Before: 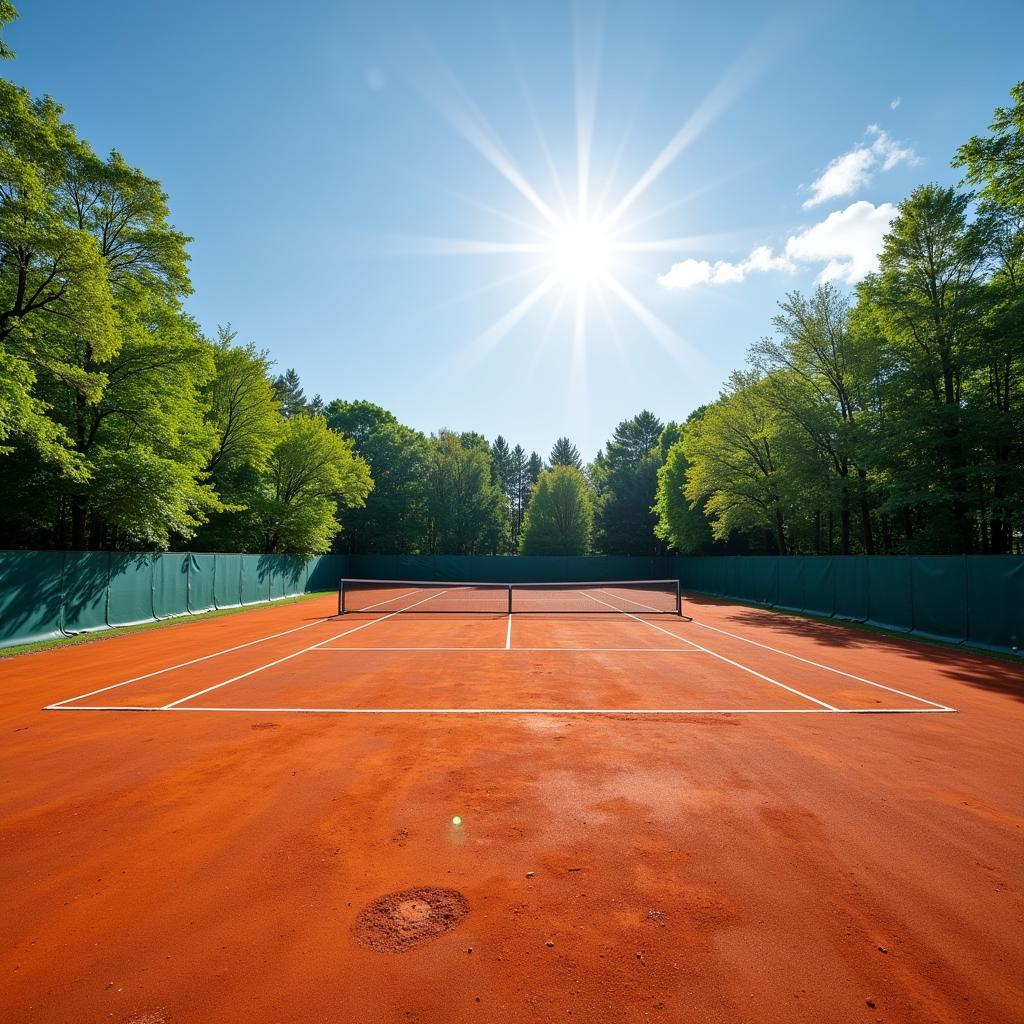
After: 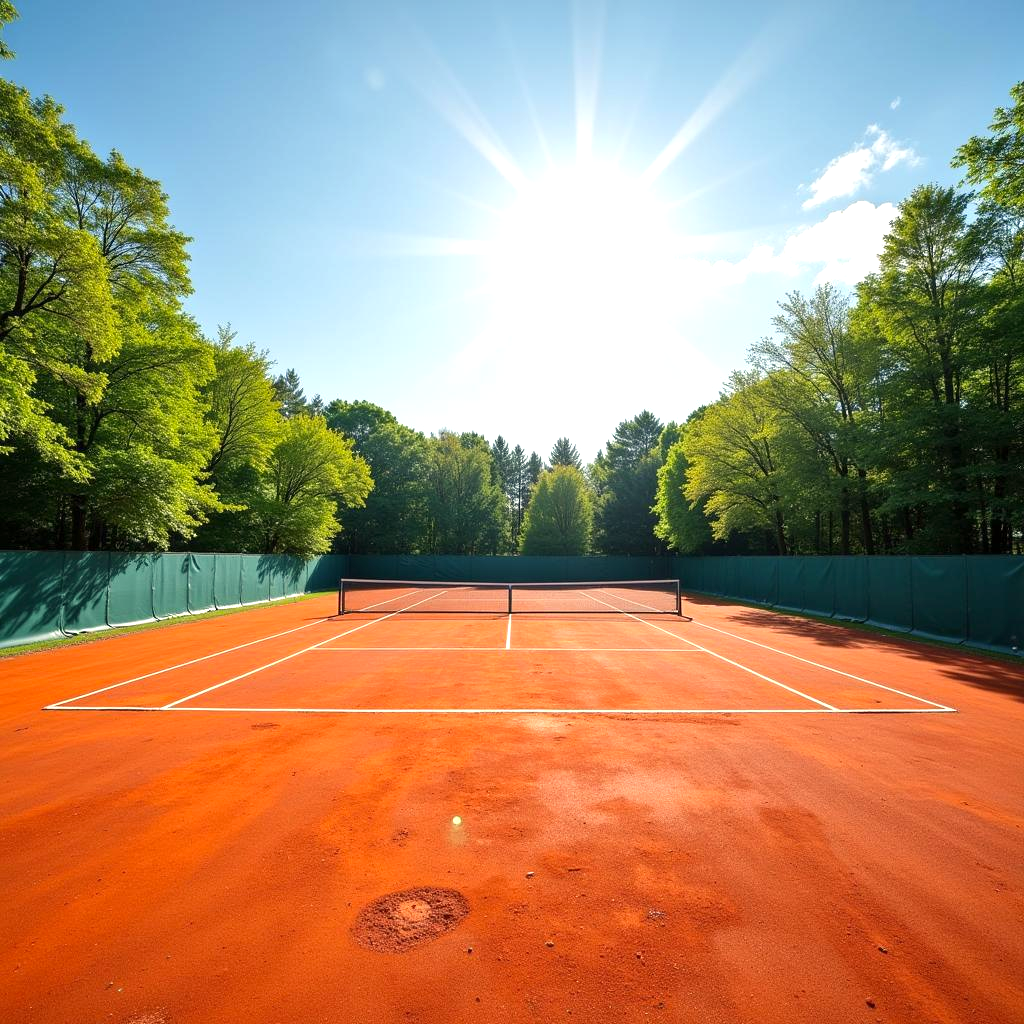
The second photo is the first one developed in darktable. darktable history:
color calibration: gray › normalize channels true, x 0.328, y 0.346, temperature 5602.68 K, gamut compression 0.022
exposure: exposure 0.562 EV, compensate highlight preservation false
